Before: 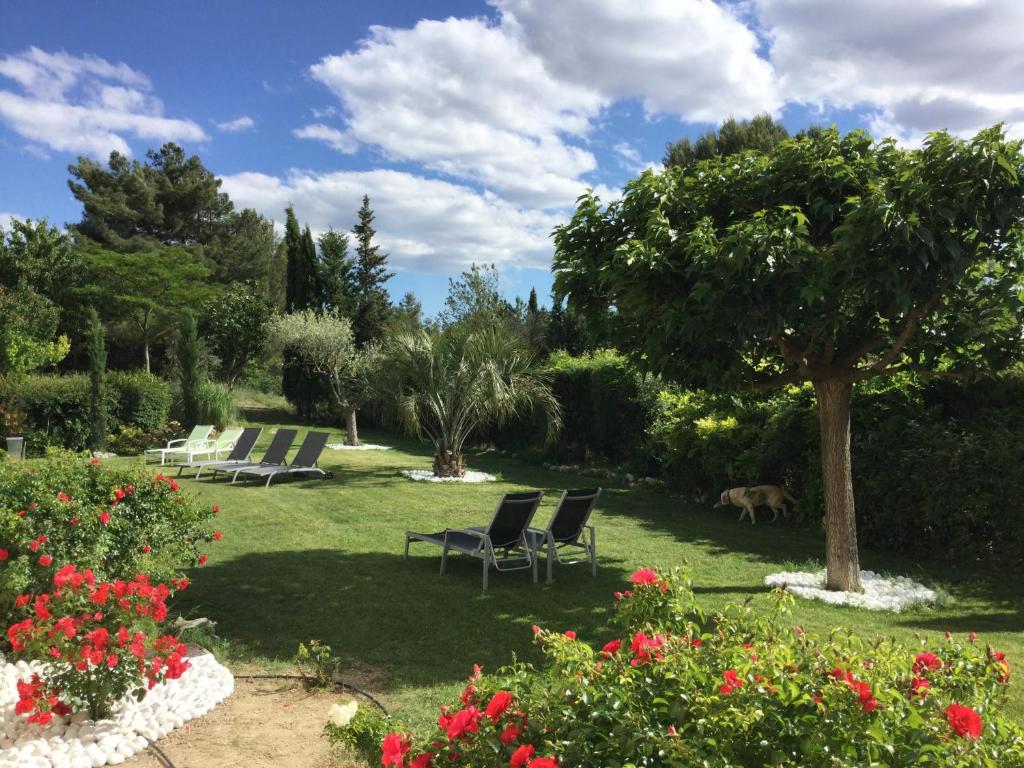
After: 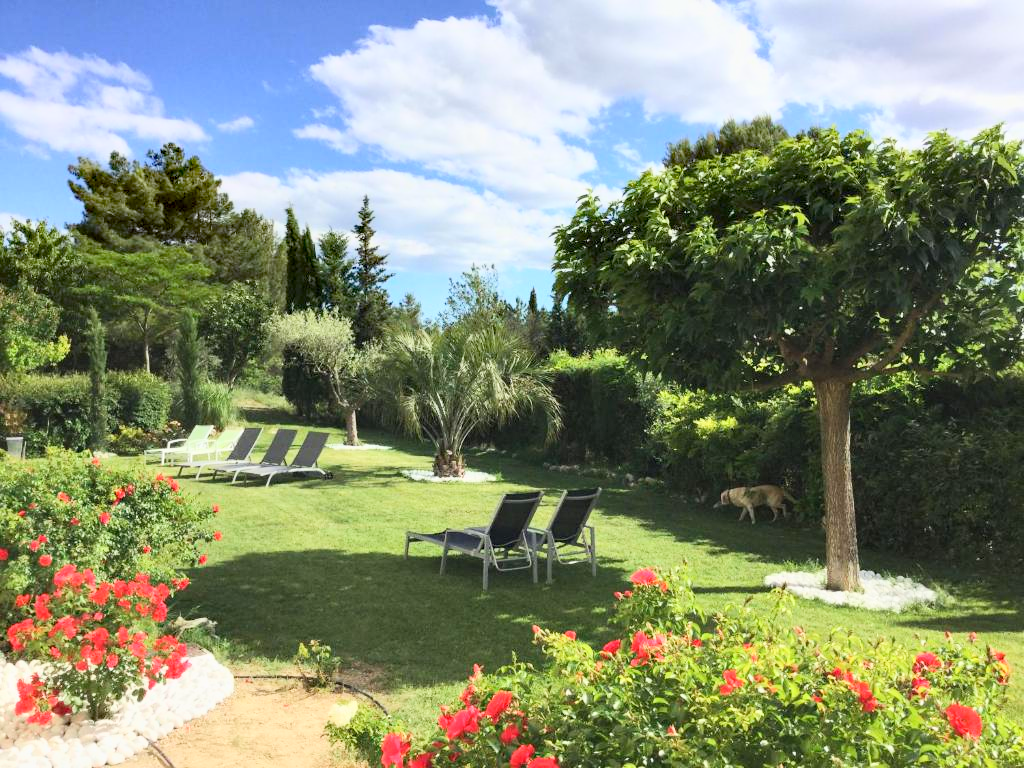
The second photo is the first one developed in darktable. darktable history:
base curve: curves: ch0 [(0, 0) (0.088, 0.125) (0.176, 0.251) (0.354, 0.501) (0.613, 0.749) (1, 0.877)], fusion 1
